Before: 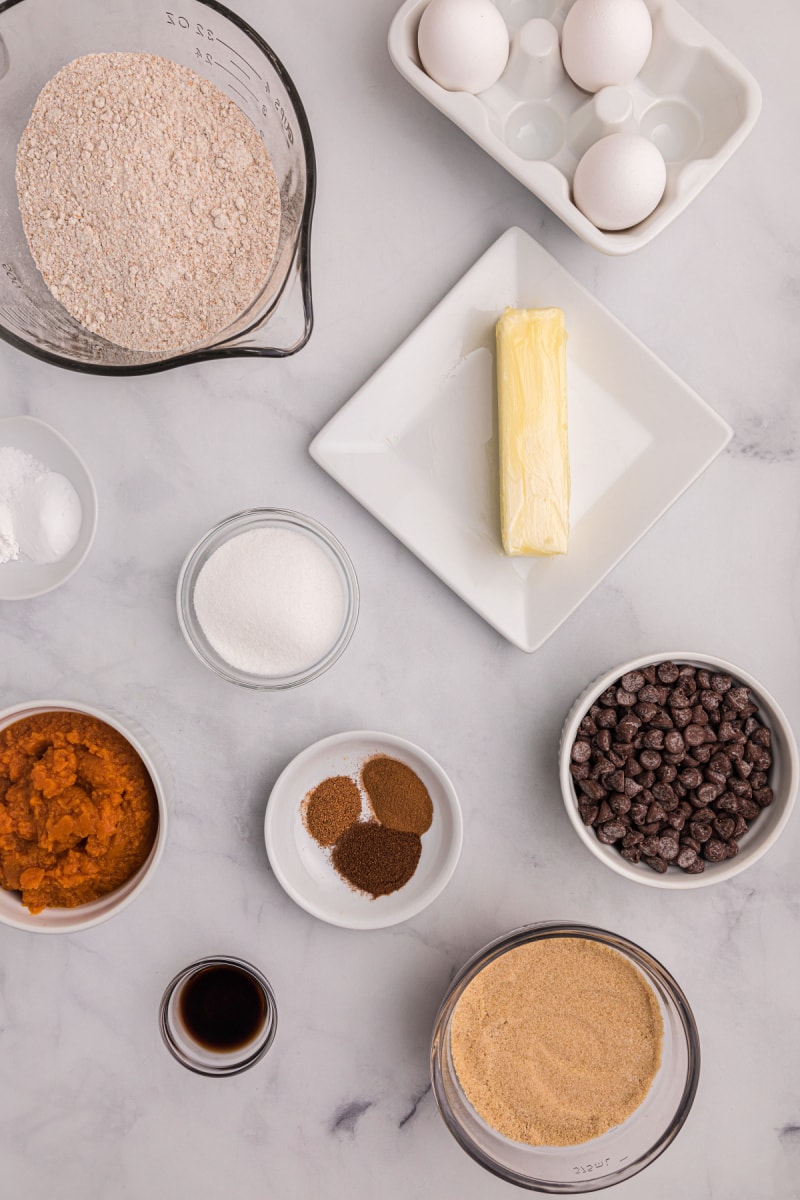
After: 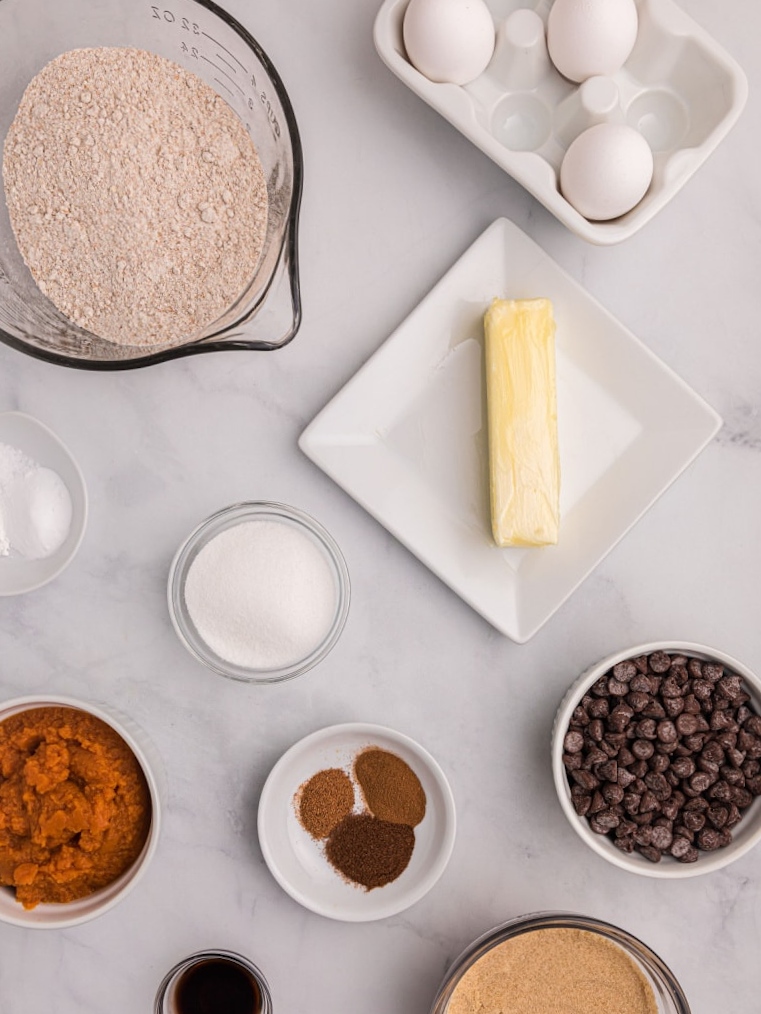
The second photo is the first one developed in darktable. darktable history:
crop and rotate: angle 0.552°, left 0.437%, right 3.008%, bottom 14.236%
